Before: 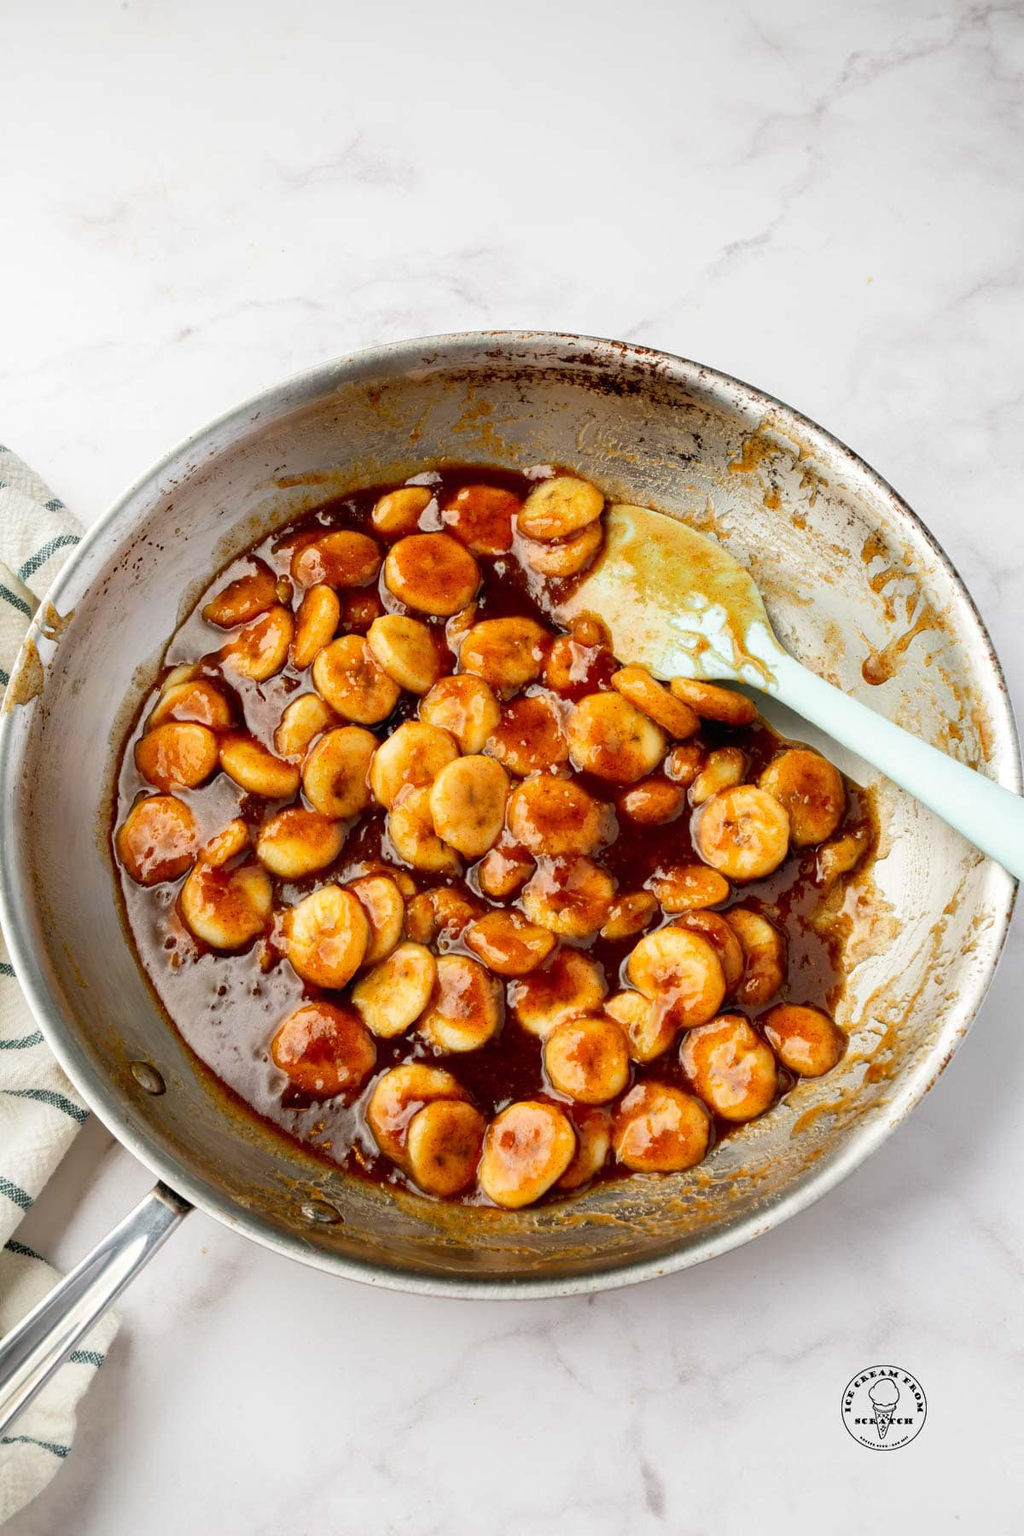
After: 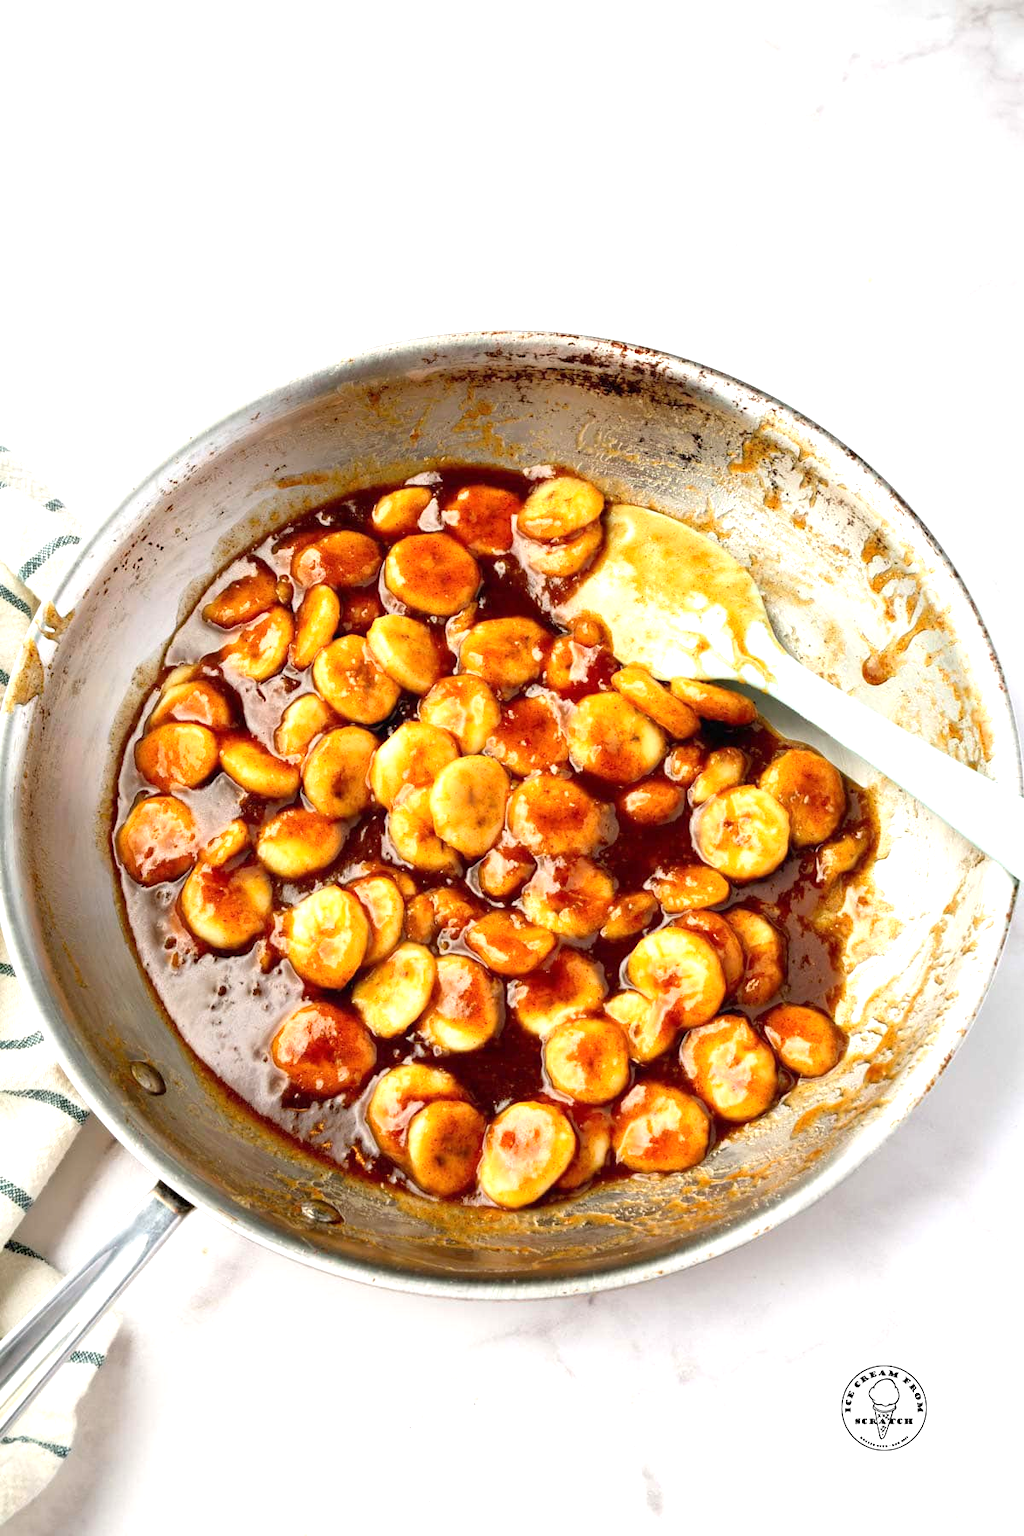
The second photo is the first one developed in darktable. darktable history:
exposure: exposure 0.723 EV, compensate highlight preservation false
